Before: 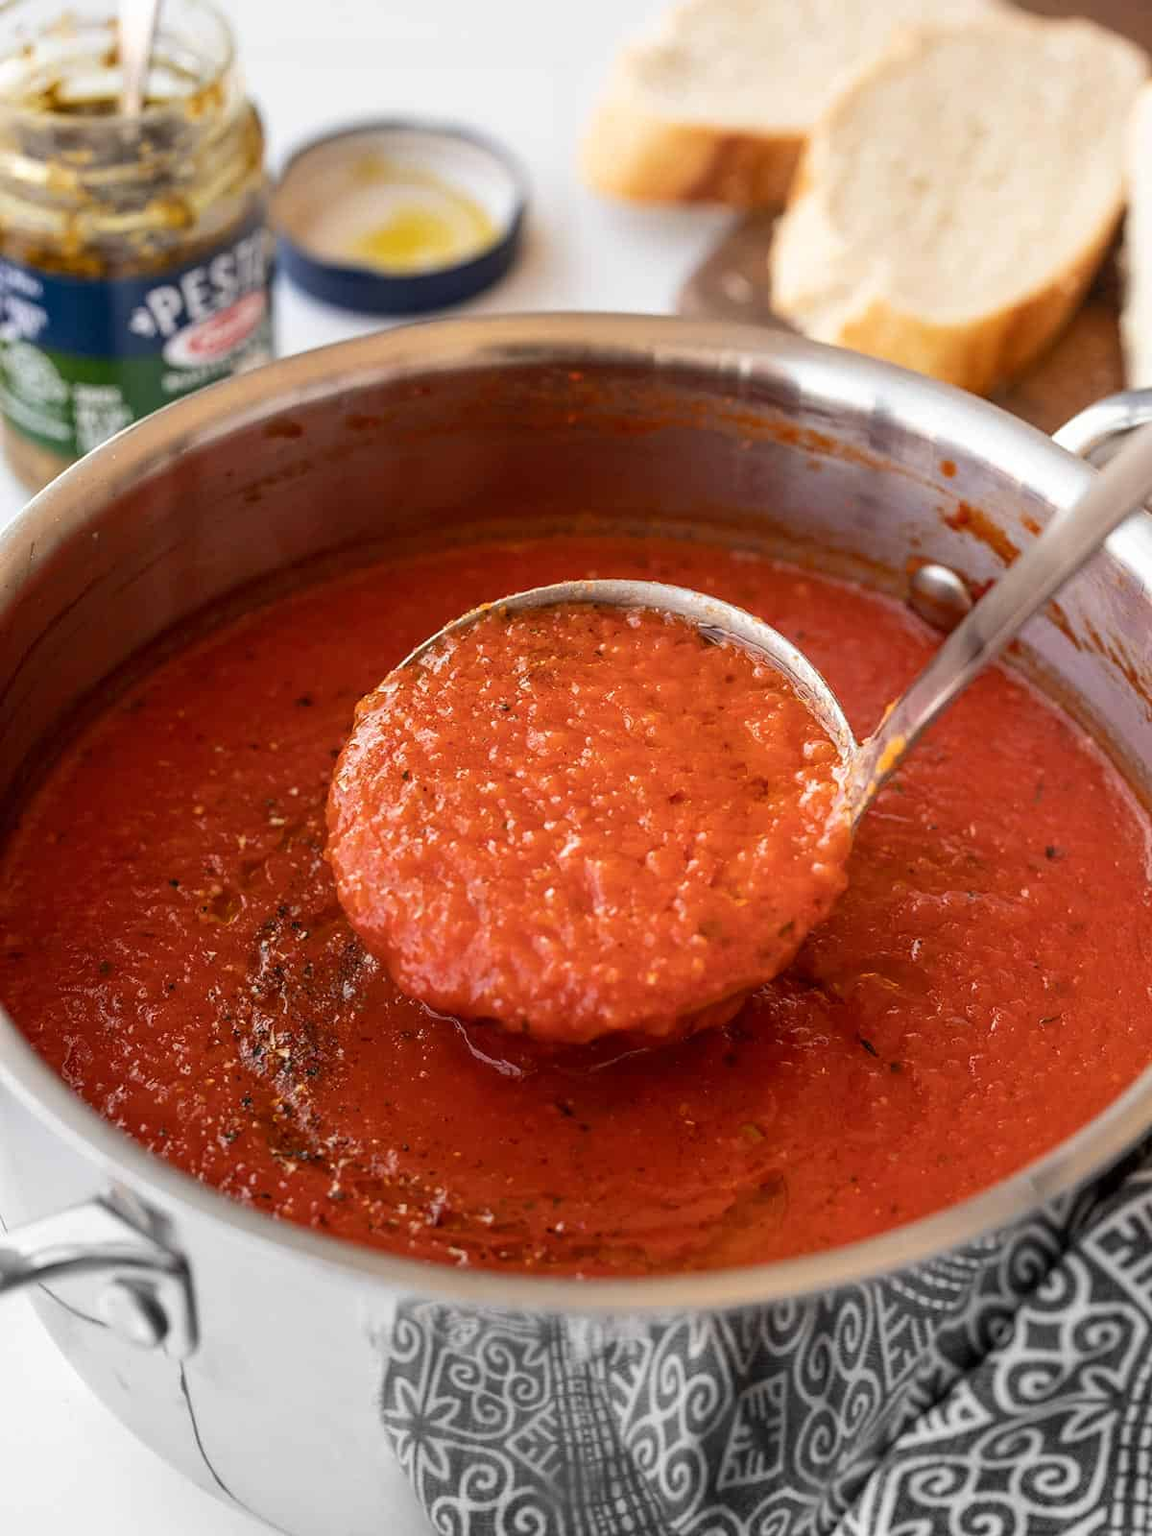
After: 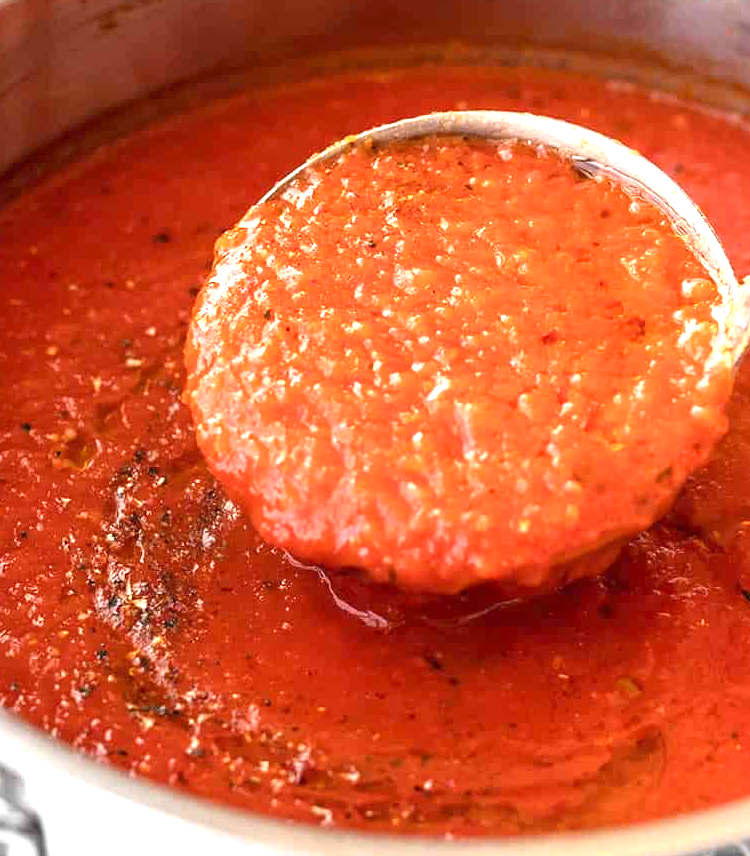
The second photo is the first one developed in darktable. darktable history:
exposure: exposure 1.154 EV, compensate highlight preservation false
crop: left 12.95%, top 30.862%, right 24.51%, bottom 15.638%
